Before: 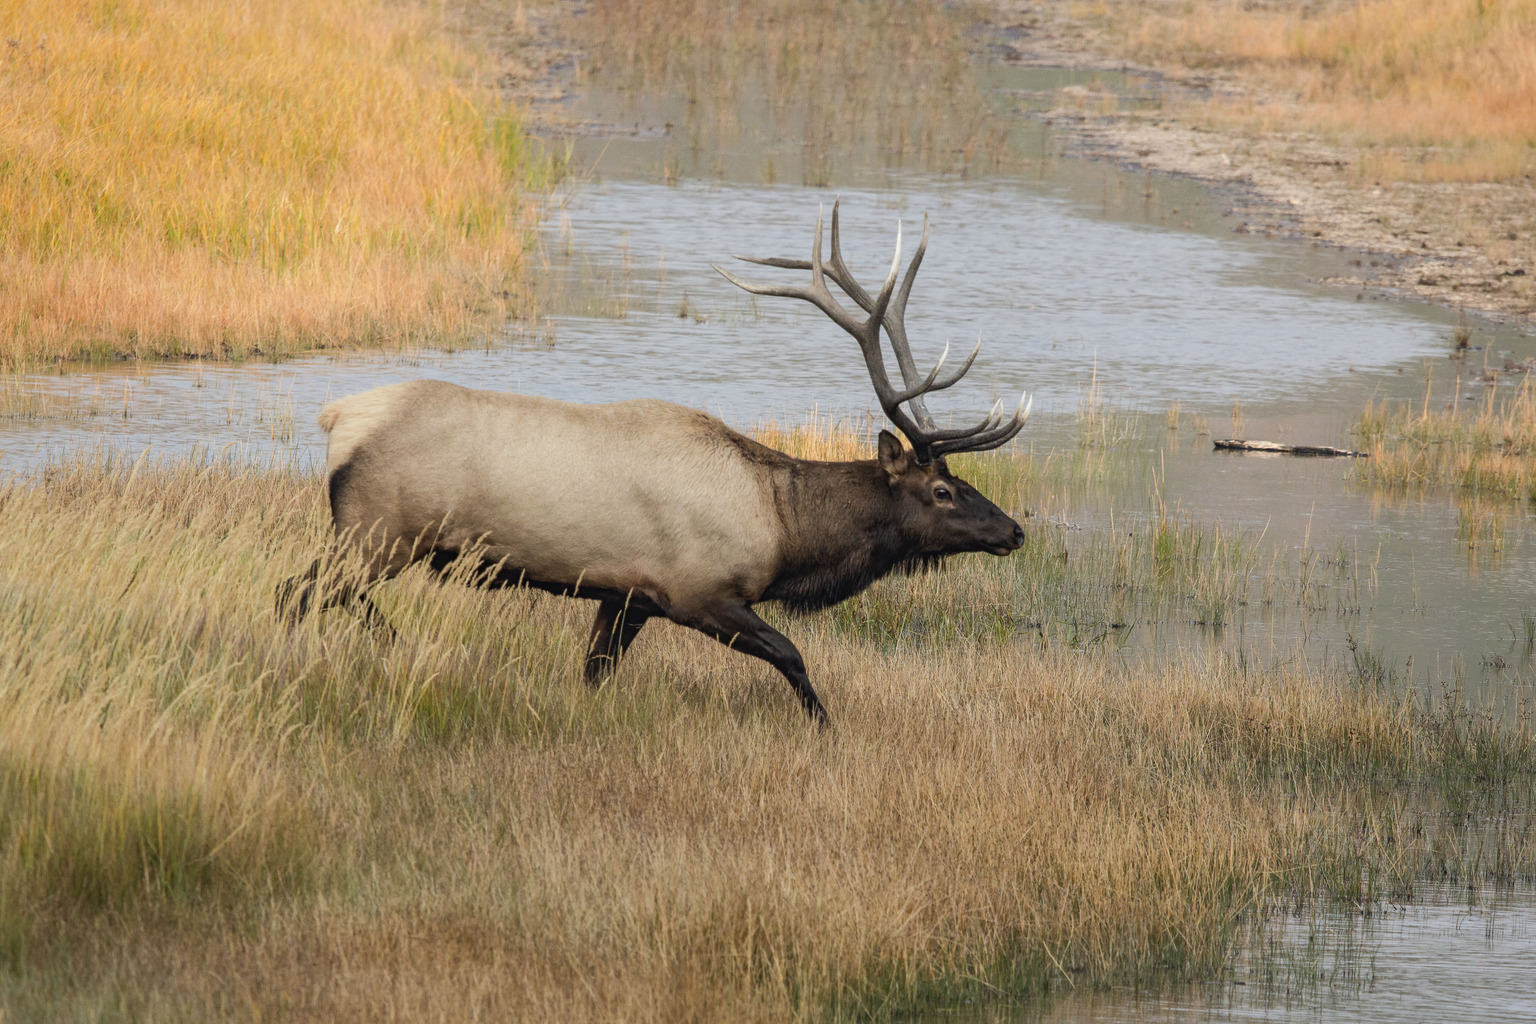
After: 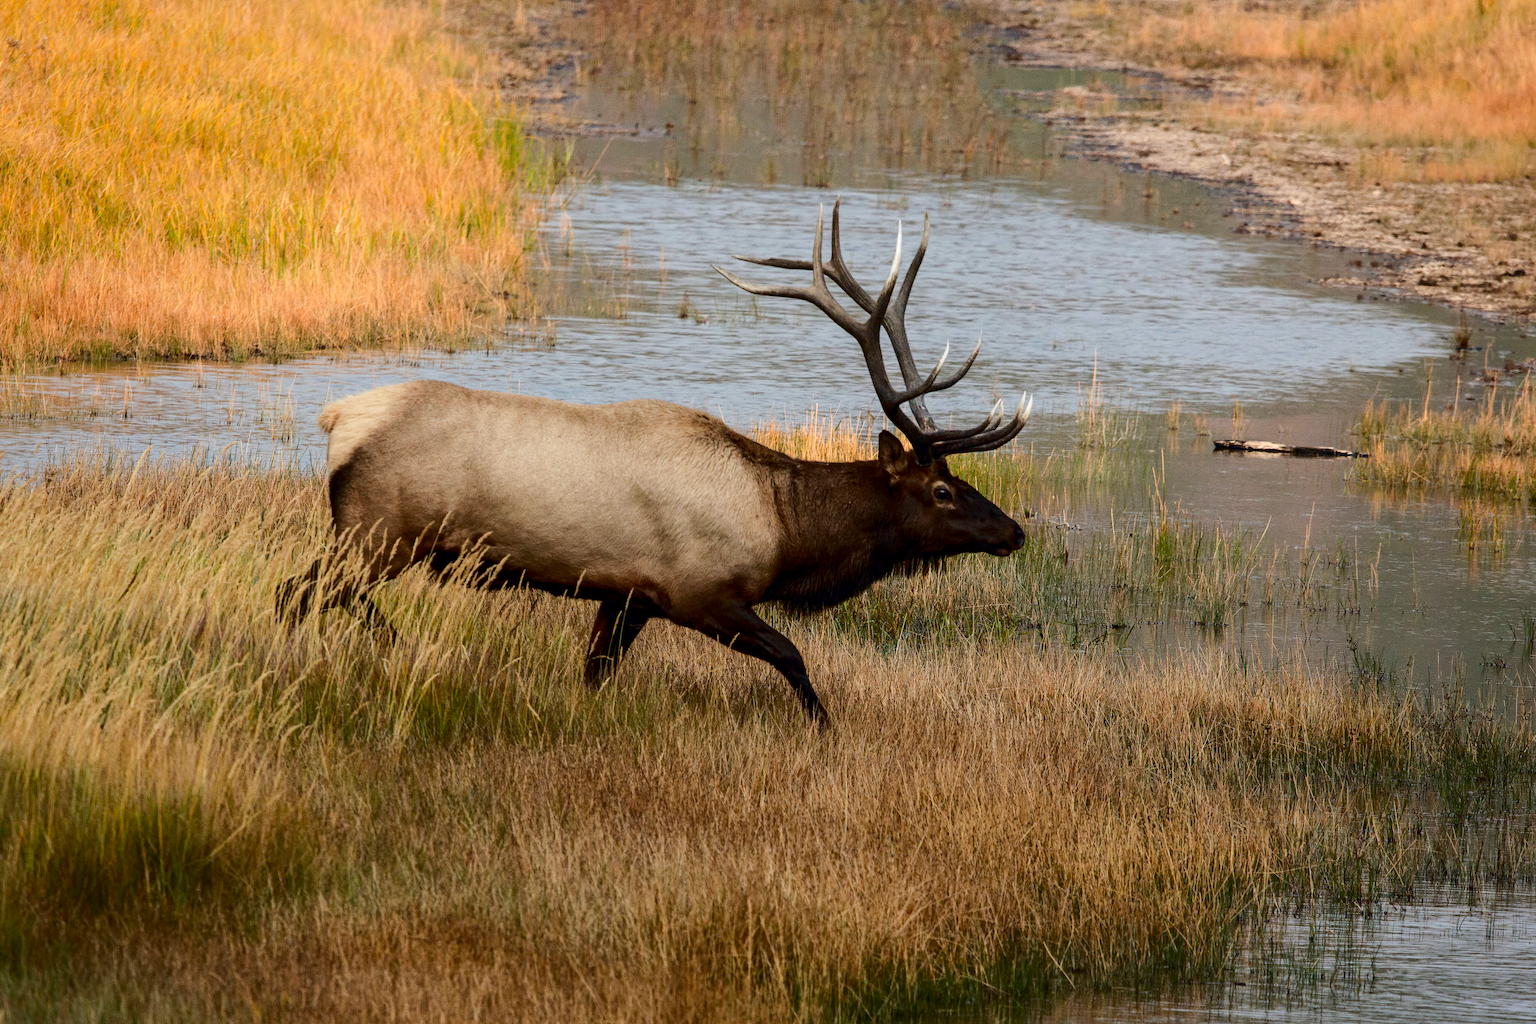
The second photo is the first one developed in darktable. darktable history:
contrast brightness saturation: contrast 0.19, brightness -0.24, saturation 0.11
haze removal: compatibility mode true, adaptive false
